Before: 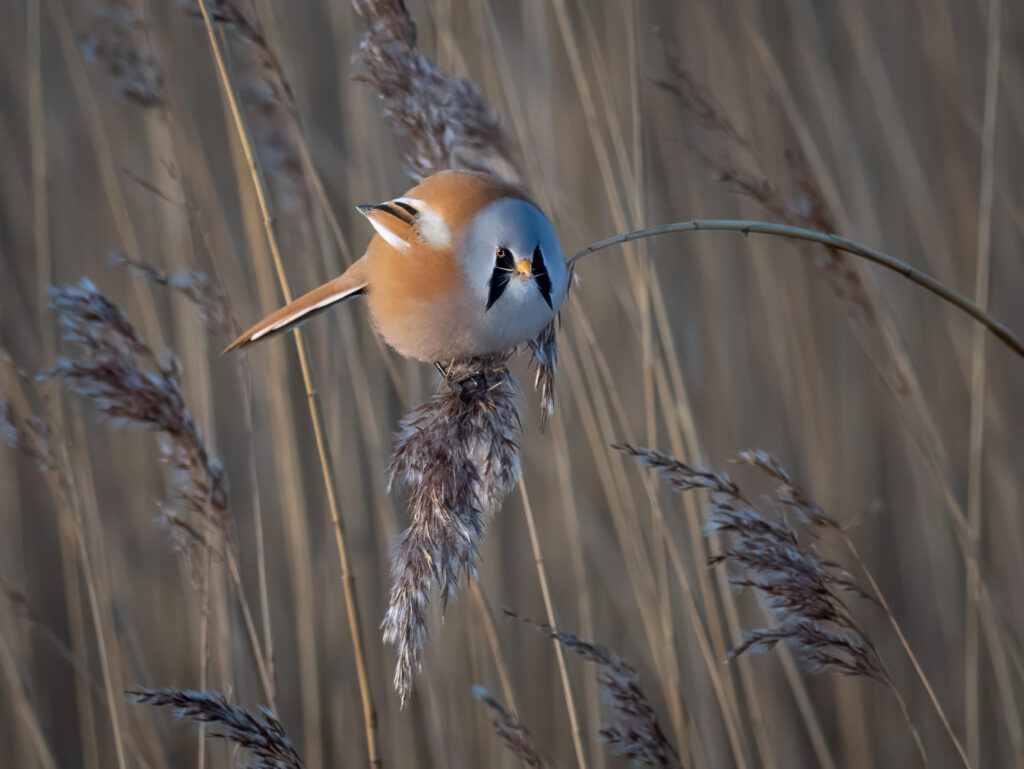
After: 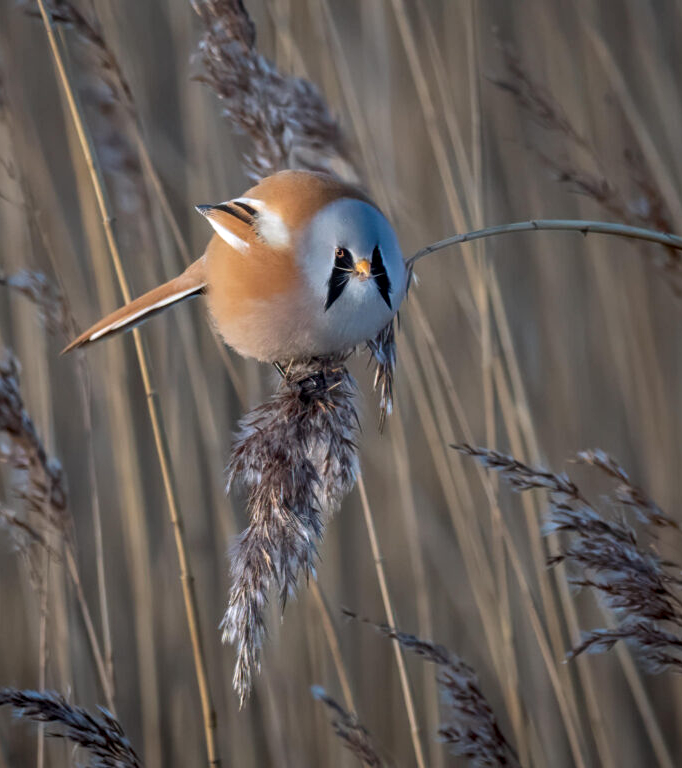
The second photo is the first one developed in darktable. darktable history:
local contrast: on, module defaults
crop and rotate: left 15.754%, right 17.579%
